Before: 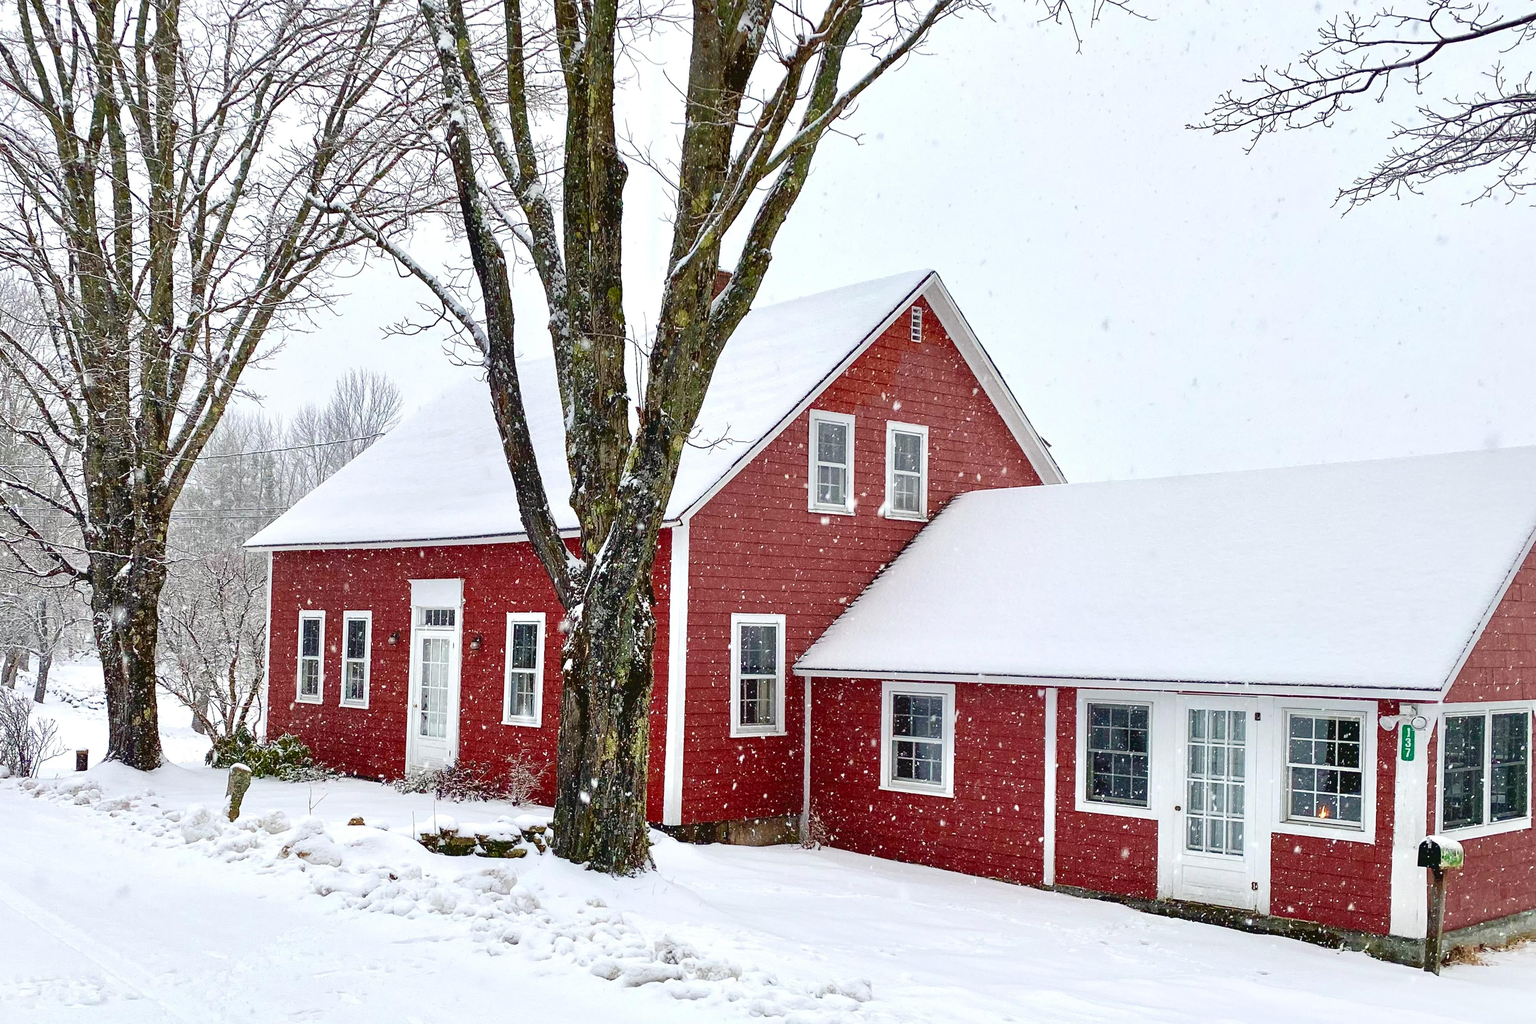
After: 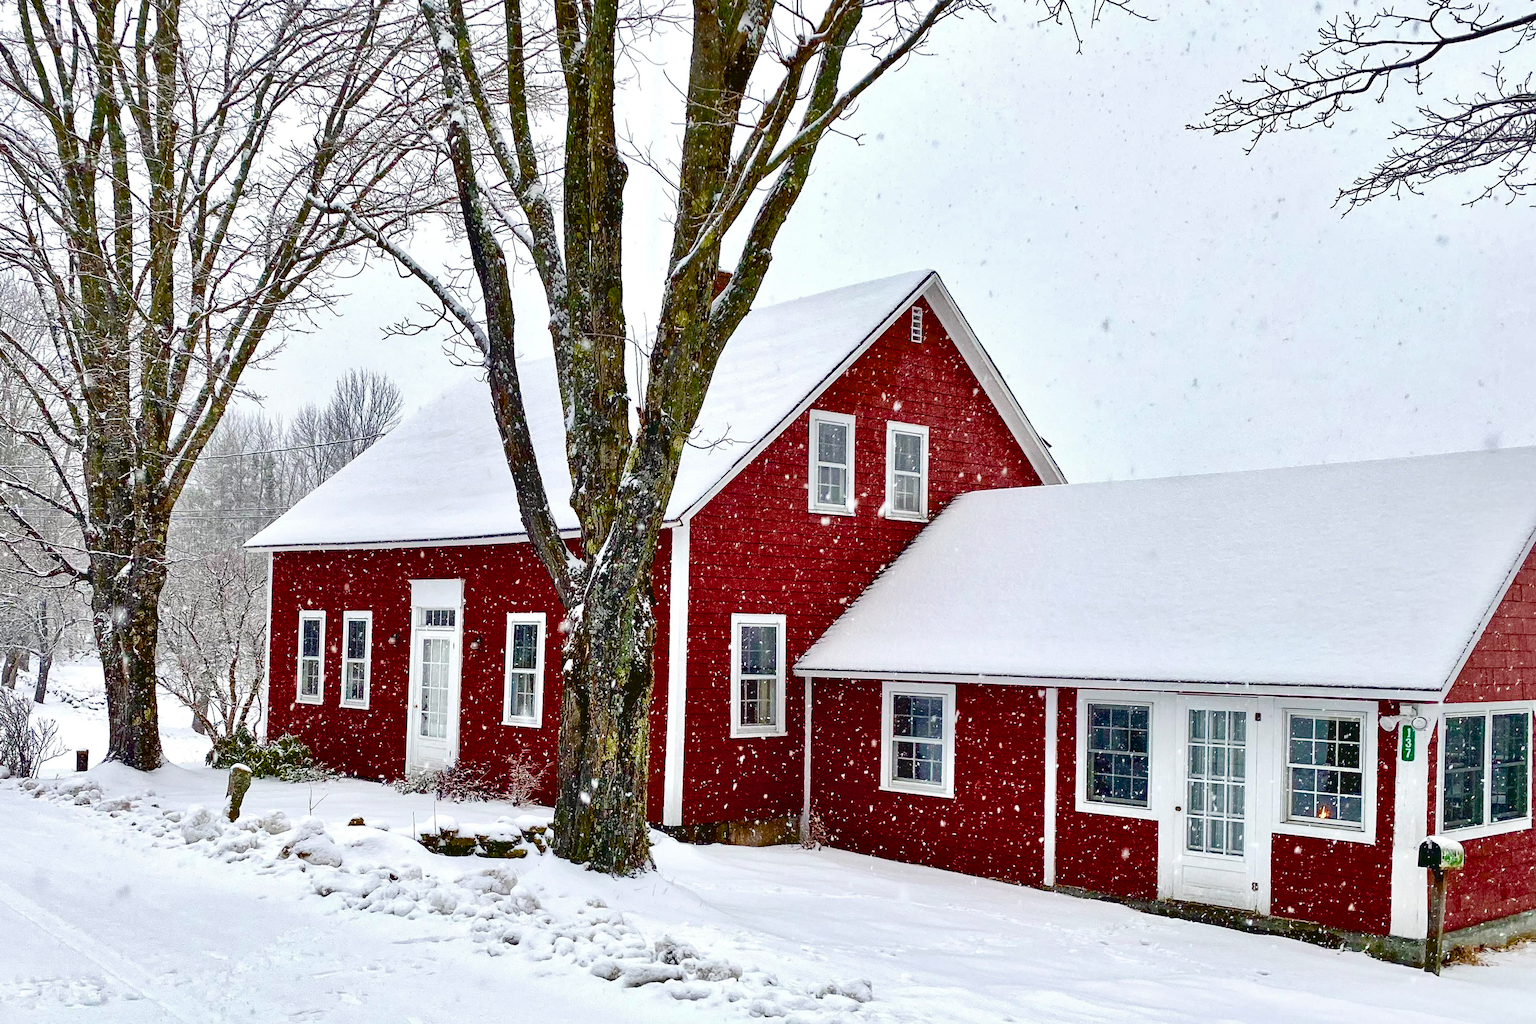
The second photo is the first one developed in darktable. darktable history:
shadows and highlights: highlights color adjustment 46.06%, soften with gaussian
color balance rgb: perceptual saturation grading › global saturation 20%, perceptual saturation grading › highlights -25.358%, perceptual saturation grading › shadows 49.711%, saturation formula JzAzBz (2021)
